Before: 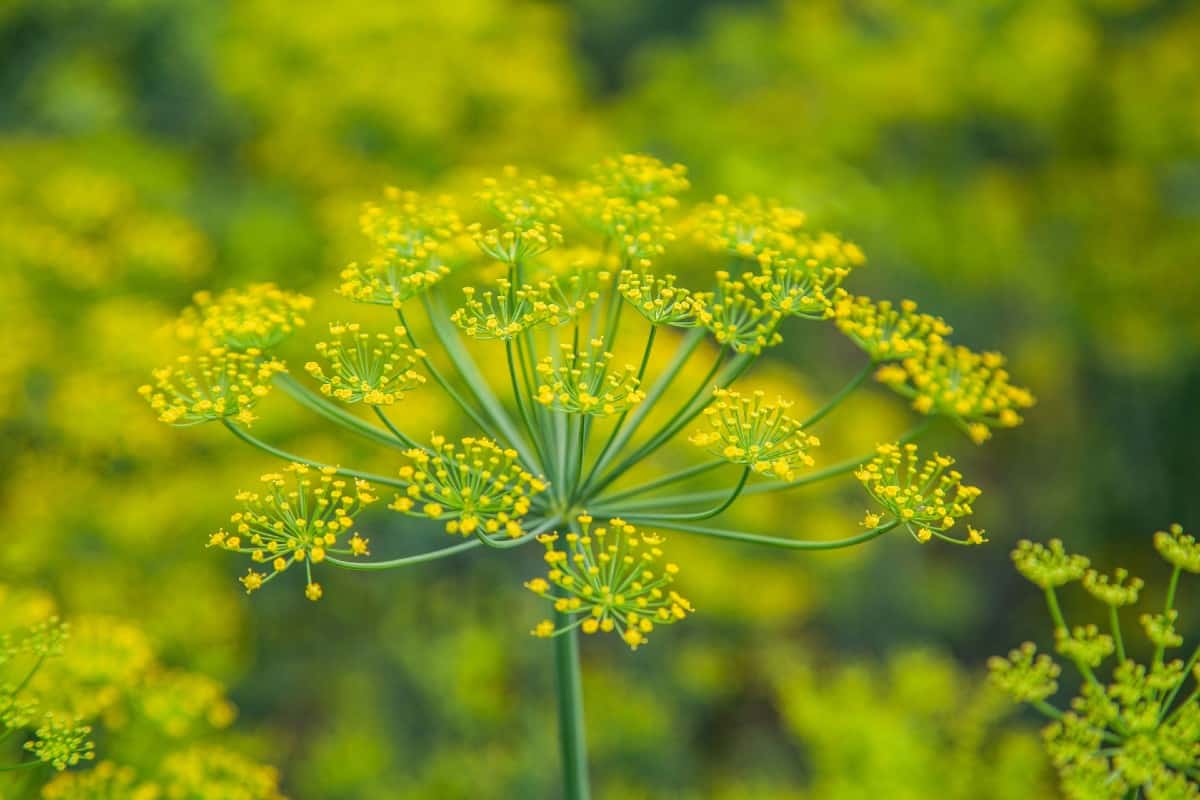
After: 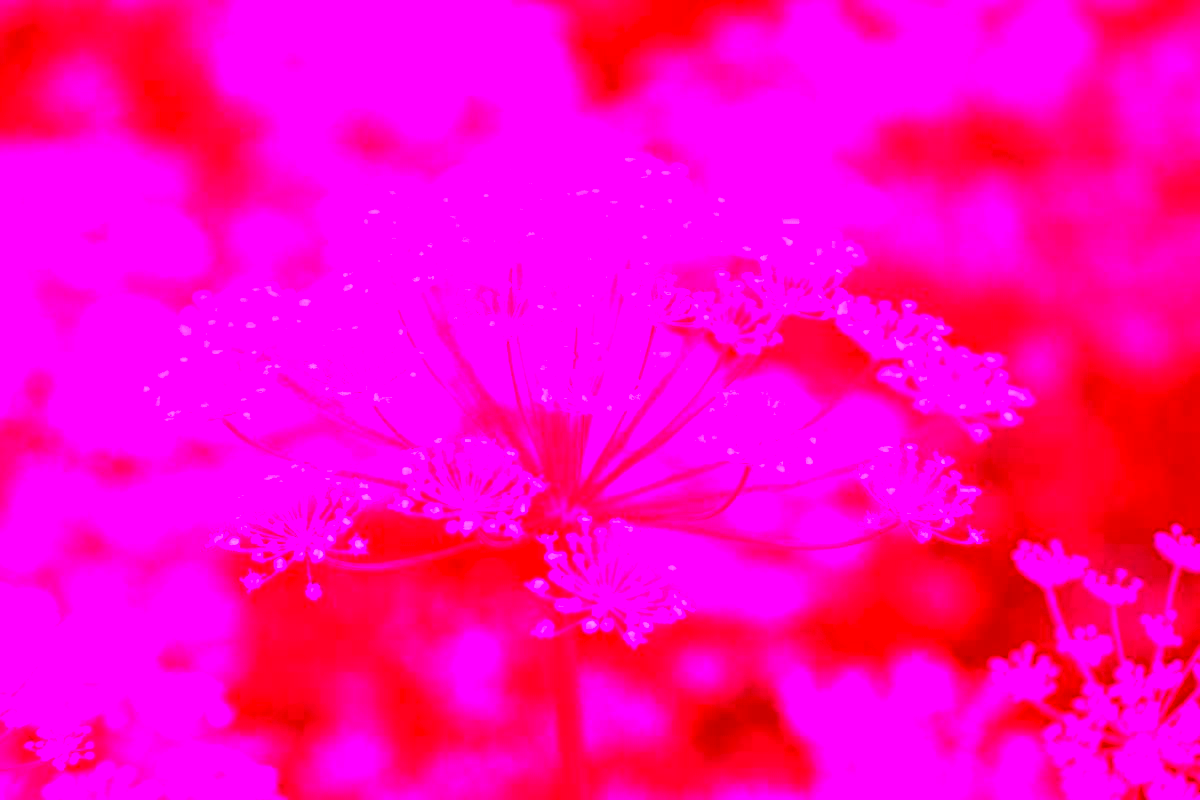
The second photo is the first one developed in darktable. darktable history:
color correction: highlights a* -39.23, highlights b* -39.61, shadows a* -39.81, shadows b* -39.28, saturation -2.96
